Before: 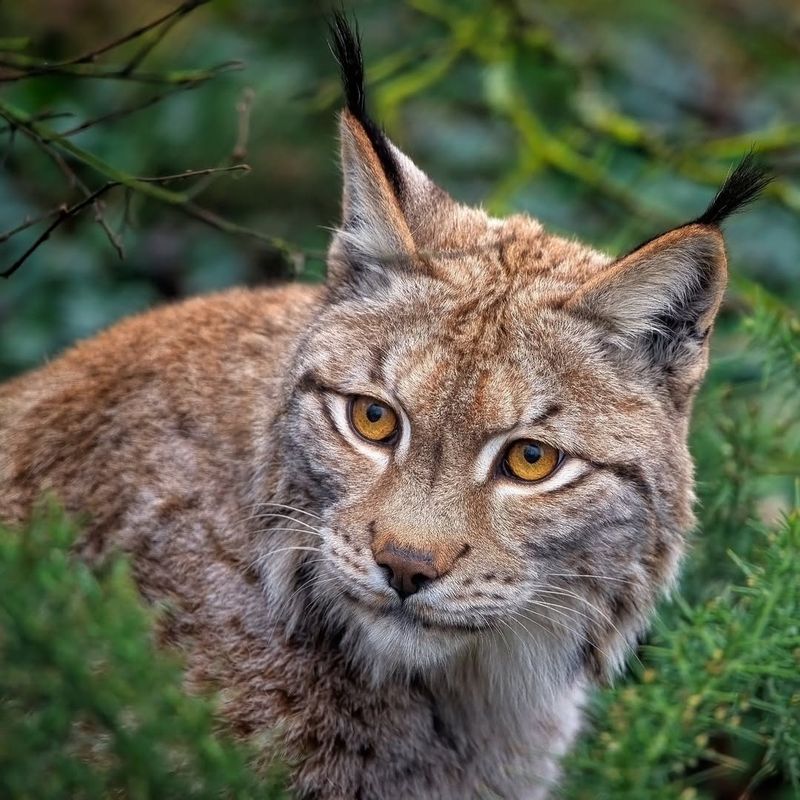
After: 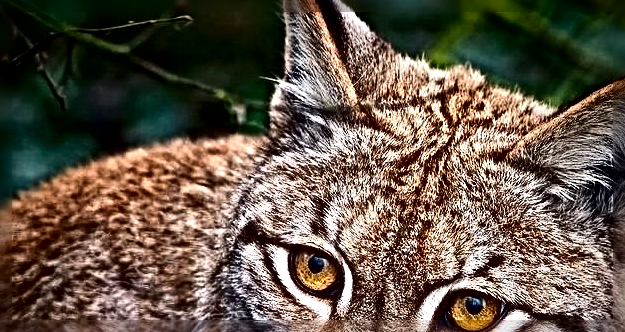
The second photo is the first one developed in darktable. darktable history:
local contrast: mode bilateral grid, contrast 19, coarseness 51, detail 119%, midtone range 0.2
vignetting: fall-off start 70.05%, brightness -0.6, saturation -0.002, center (-0.027, 0.402), width/height ratio 1.333, unbound false
crop: left 7.293%, top 18.66%, right 14.469%, bottom 39.833%
sharpen: radius 6.258, amount 1.786, threshold 0.12
contrast brightness saturation: contrast 0.217, brightness -0.189, saturation 0.231
